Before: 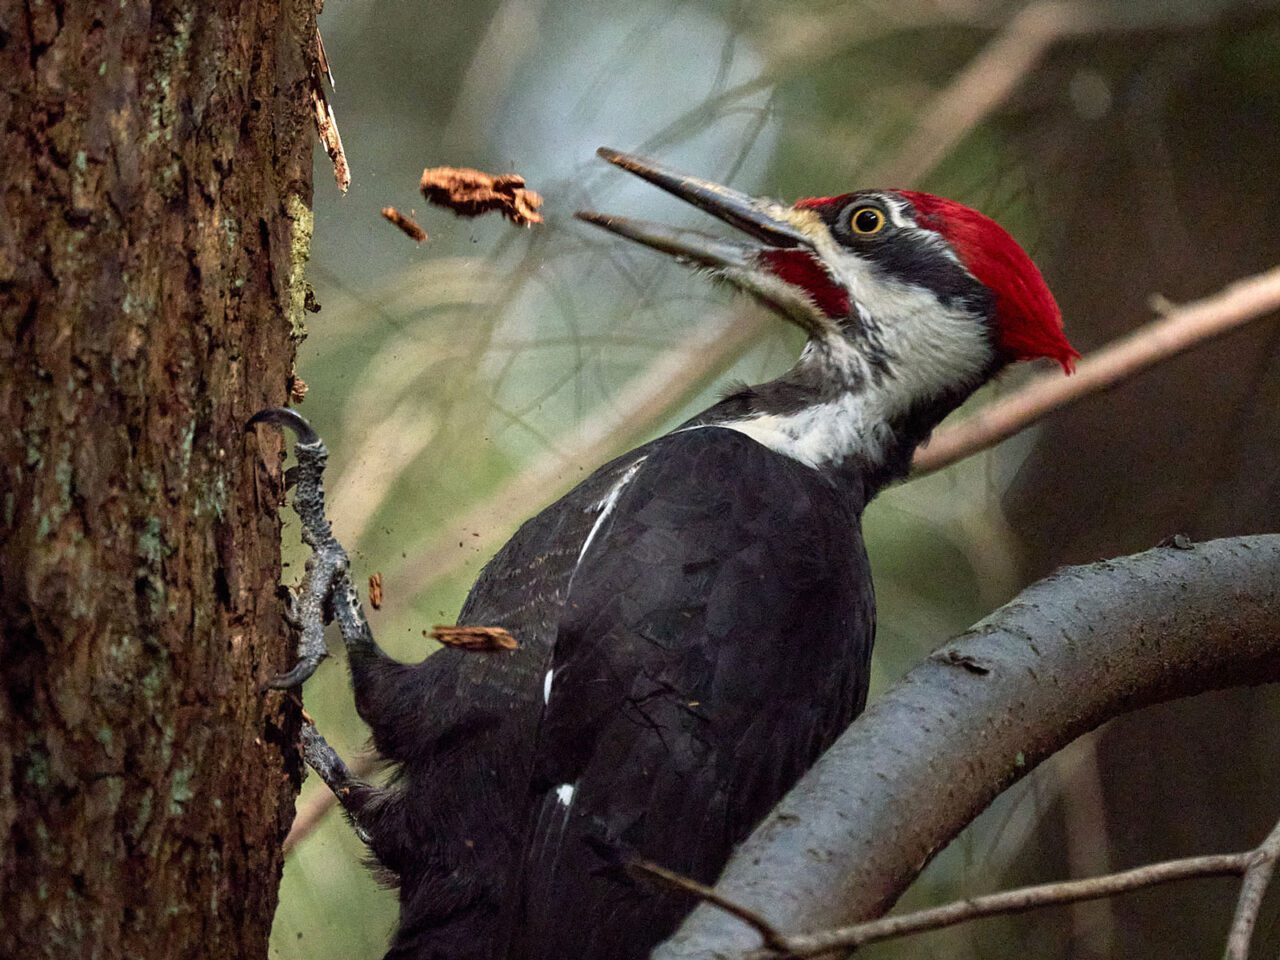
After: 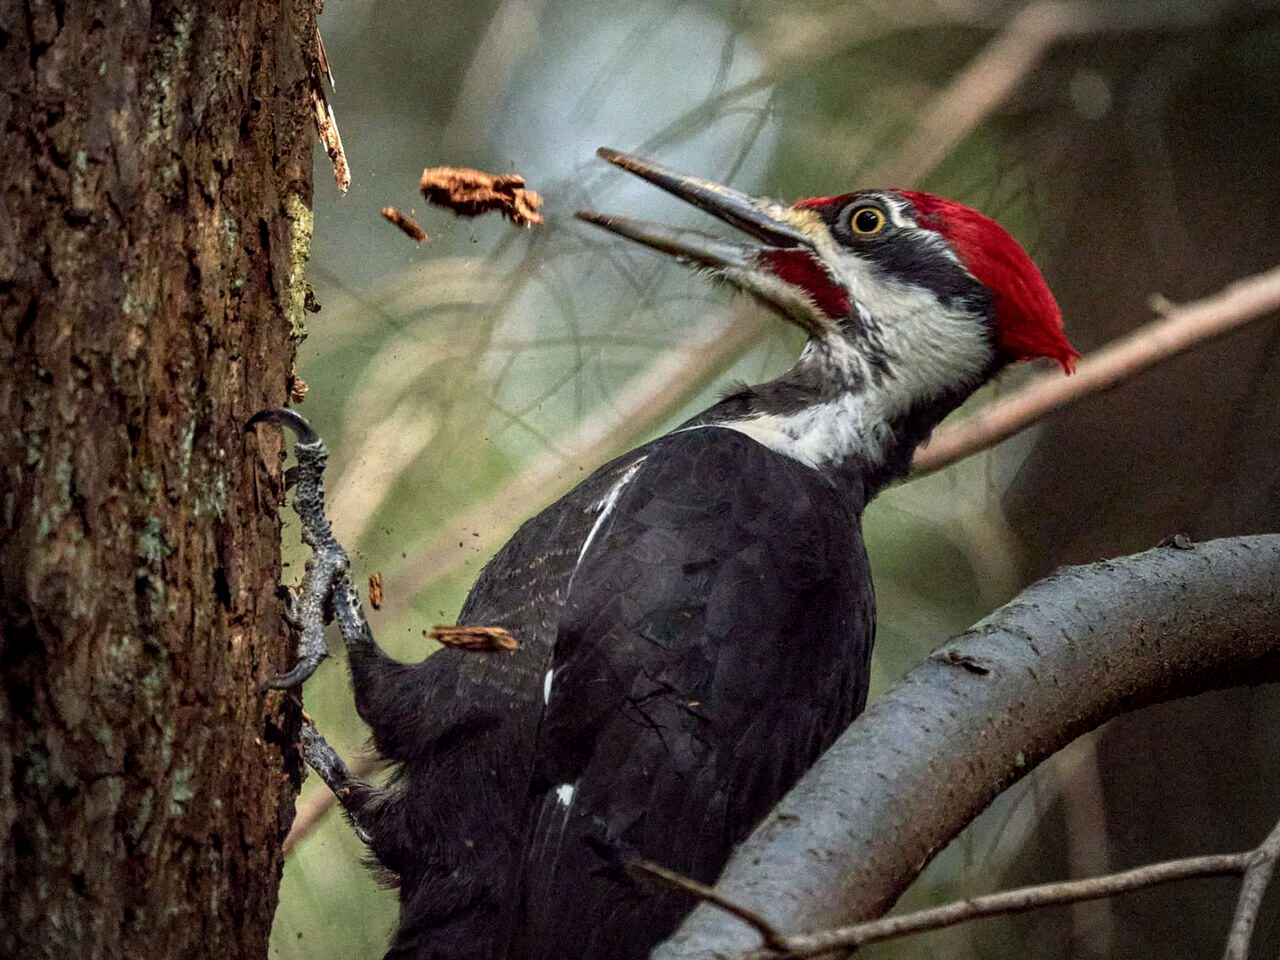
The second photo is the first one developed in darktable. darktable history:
local contrast: on, module defaults
vignetting: fall-off radius 60.92%
